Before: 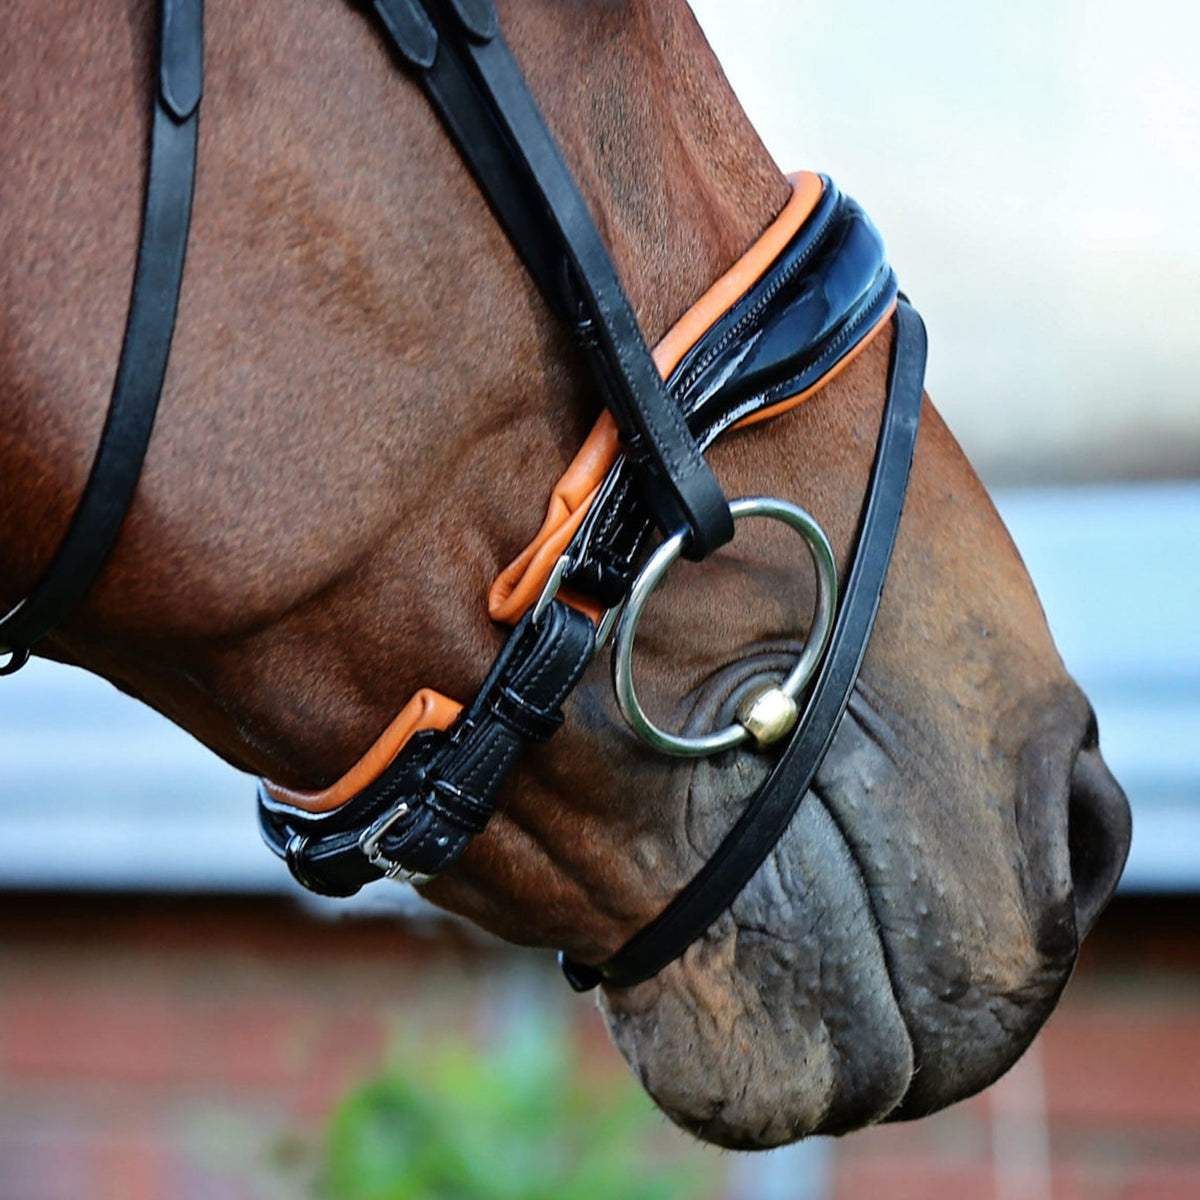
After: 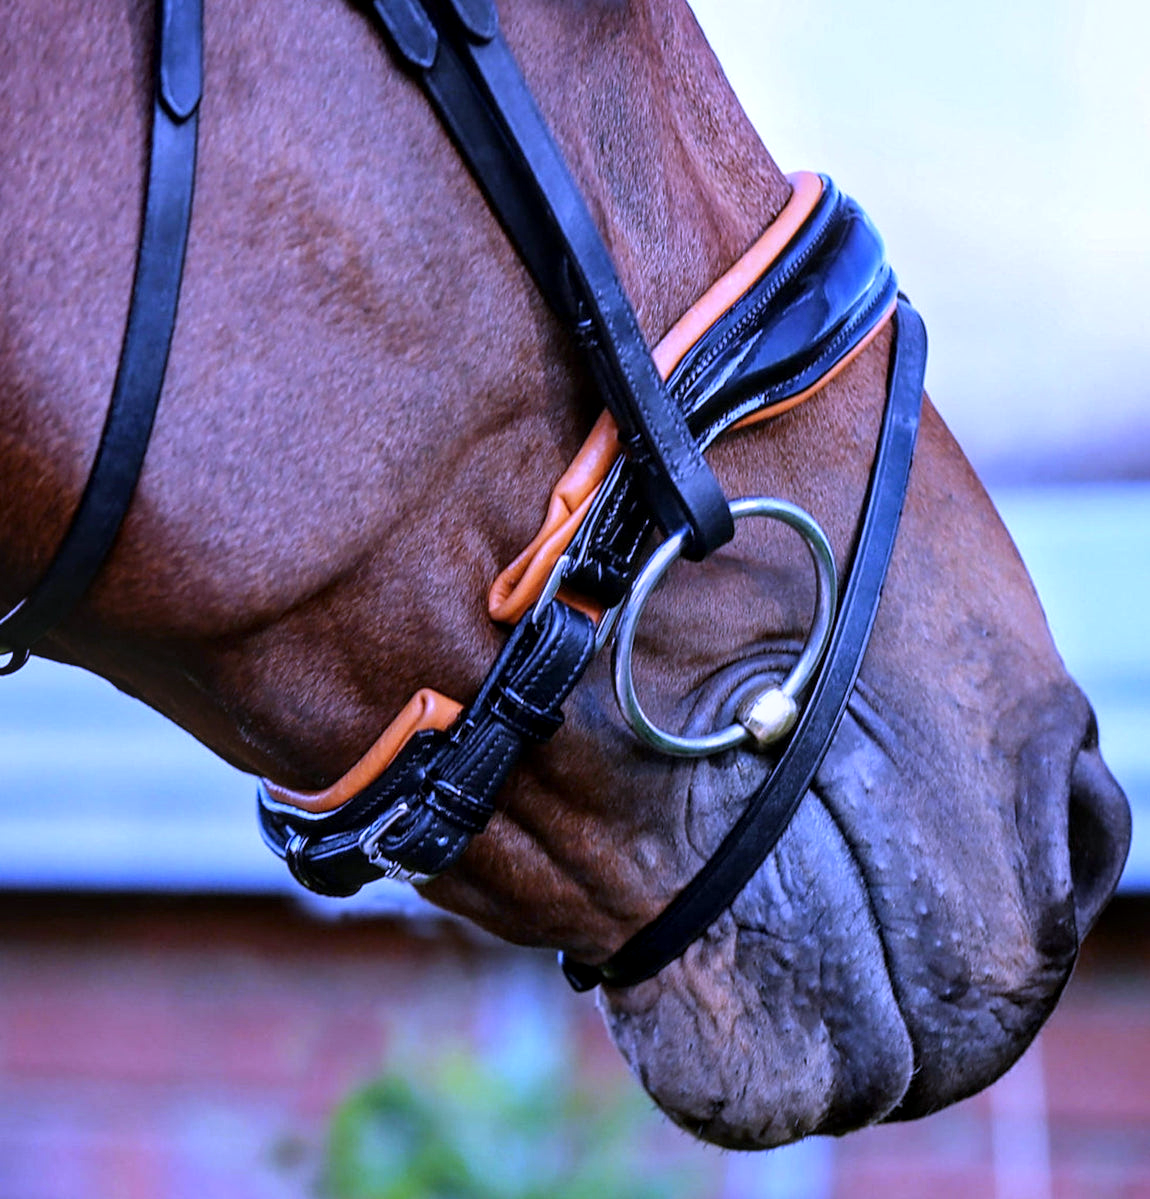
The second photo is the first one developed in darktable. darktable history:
local contrast: on, module defaults
crop: right 4.126%, bottom 0.031%
white balance: red 0.98, blue 1.61
